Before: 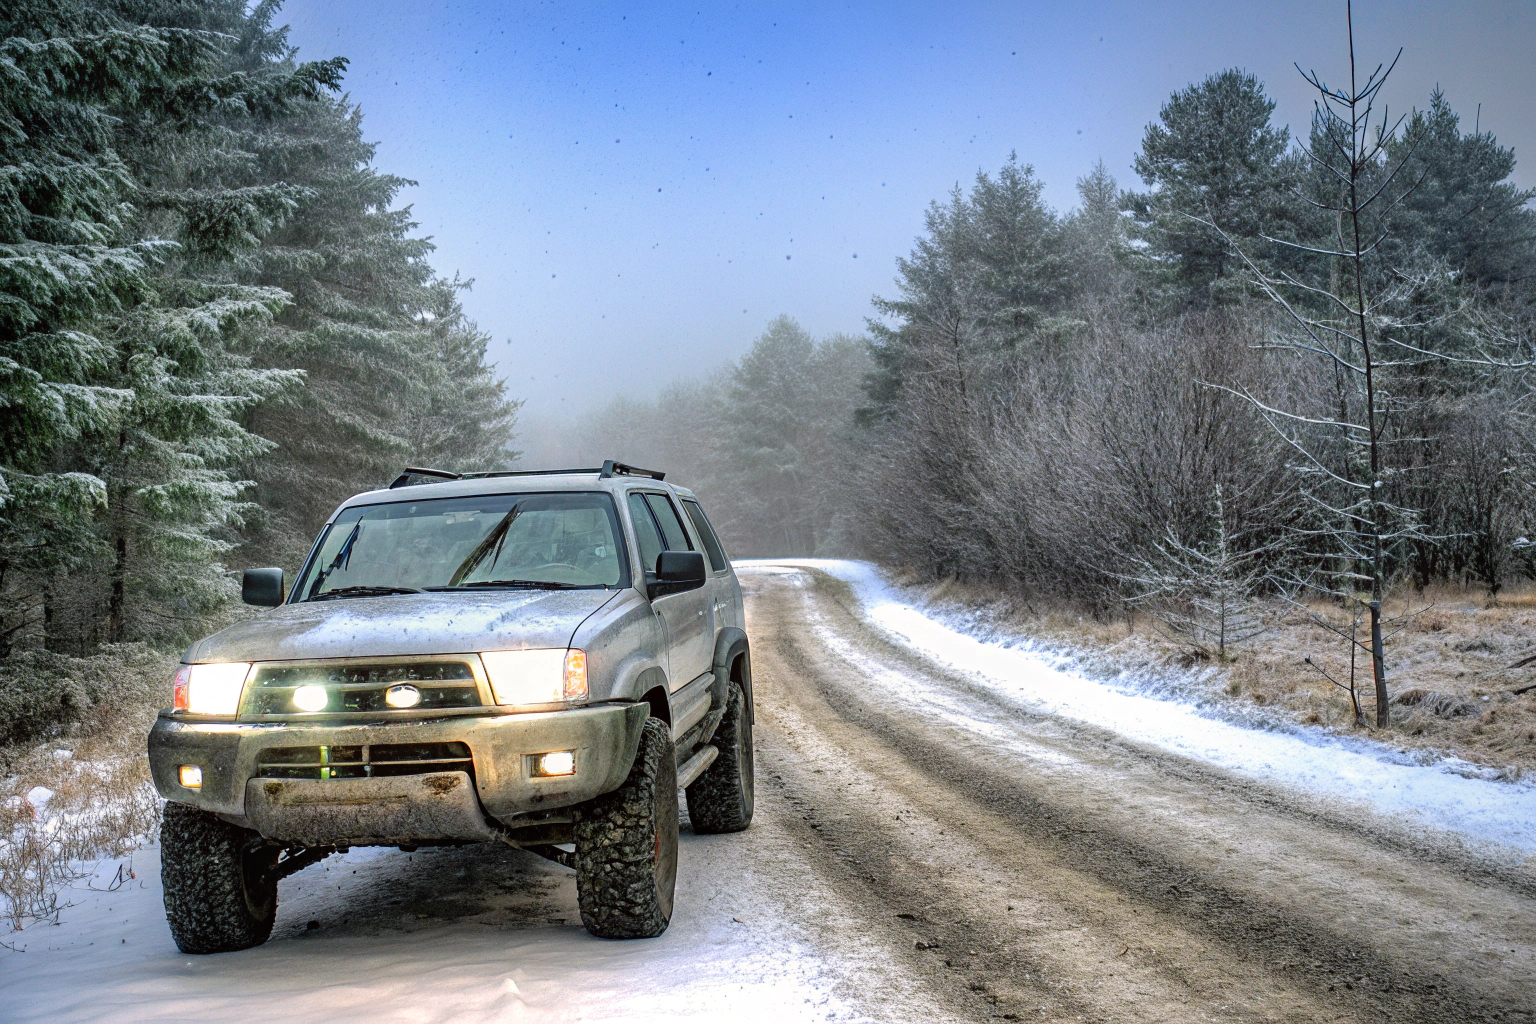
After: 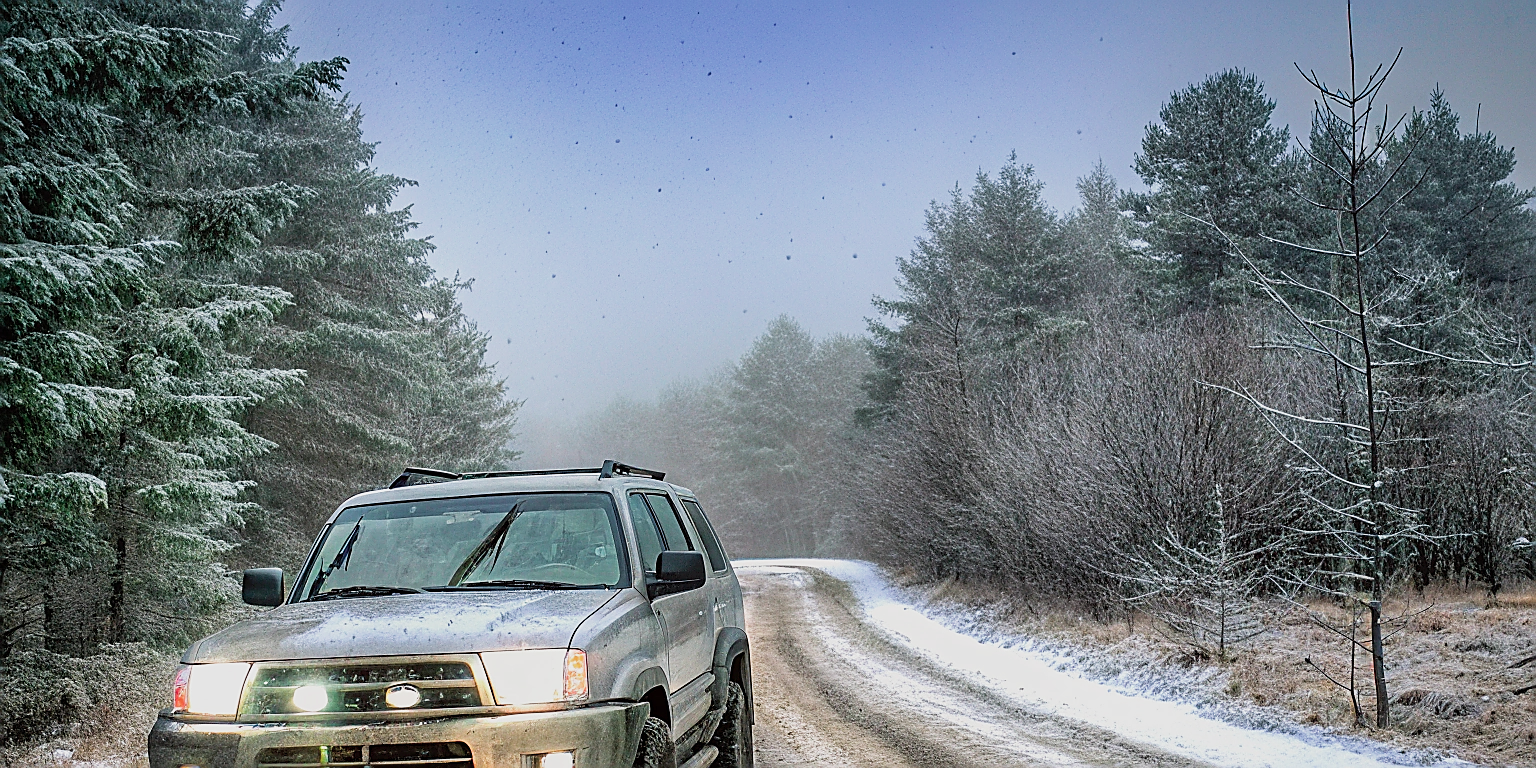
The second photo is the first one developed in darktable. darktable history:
crop: bottom 24.967%
color contrast: blue-yellow contrast 0.7
color balance rgb: perceptual saturation grading › global saturation 20%, global vibrance 20%
sharpen: radius 1.4, amount 1.25, threshold 0.7
sigmoid: contrast 1.22, skew 0.65
